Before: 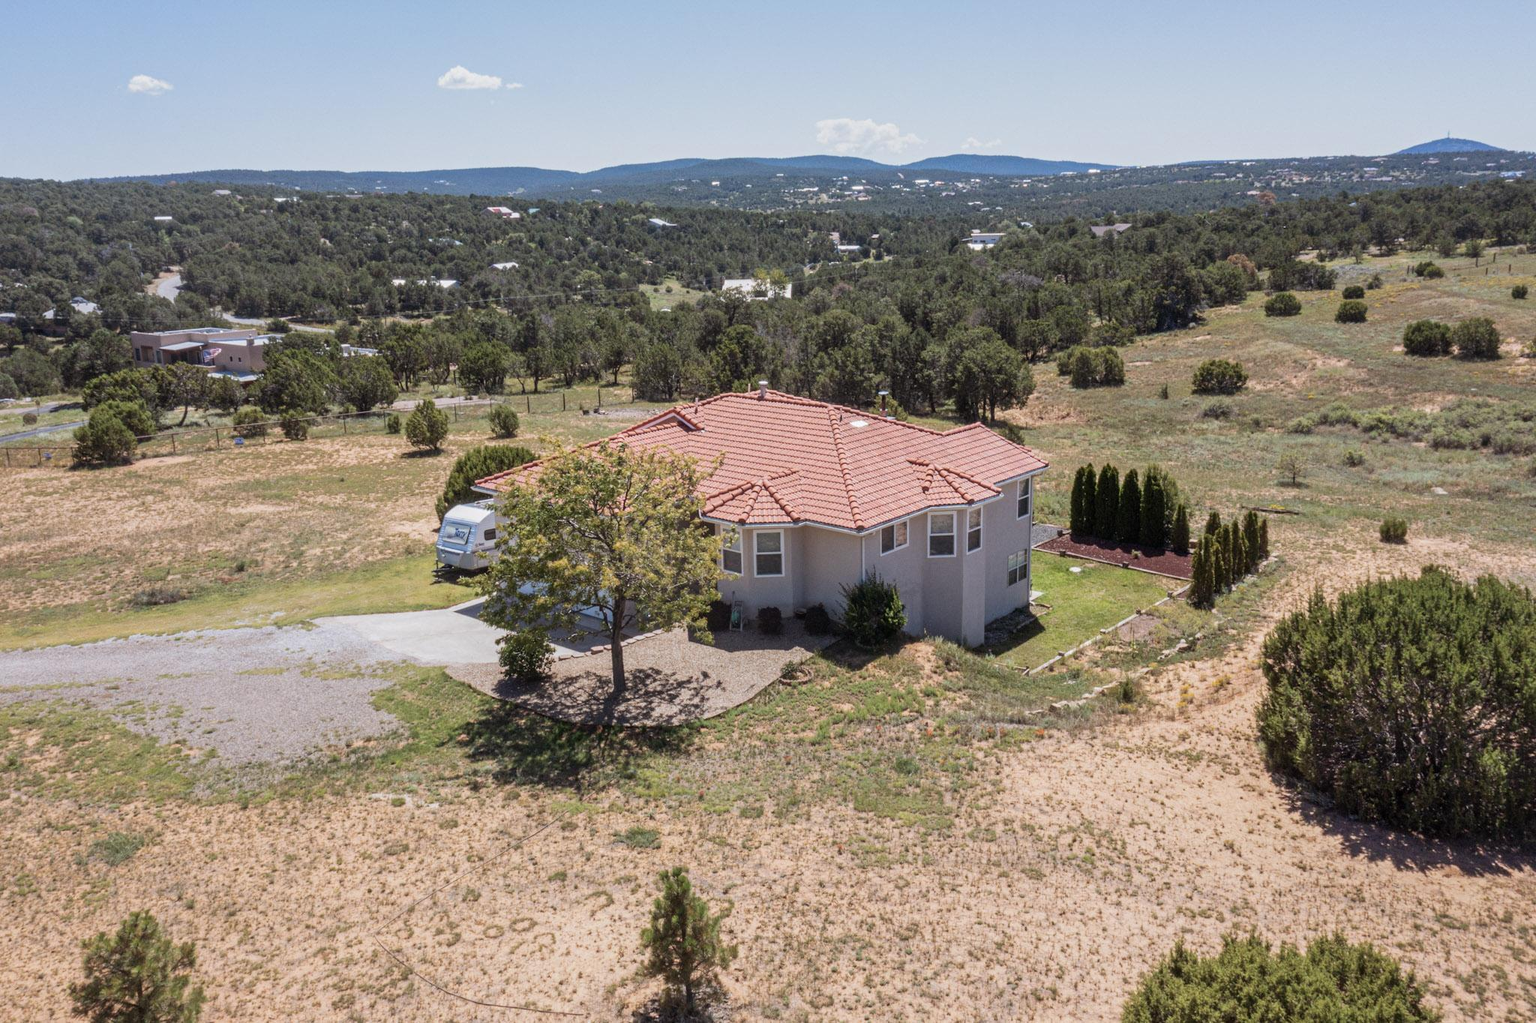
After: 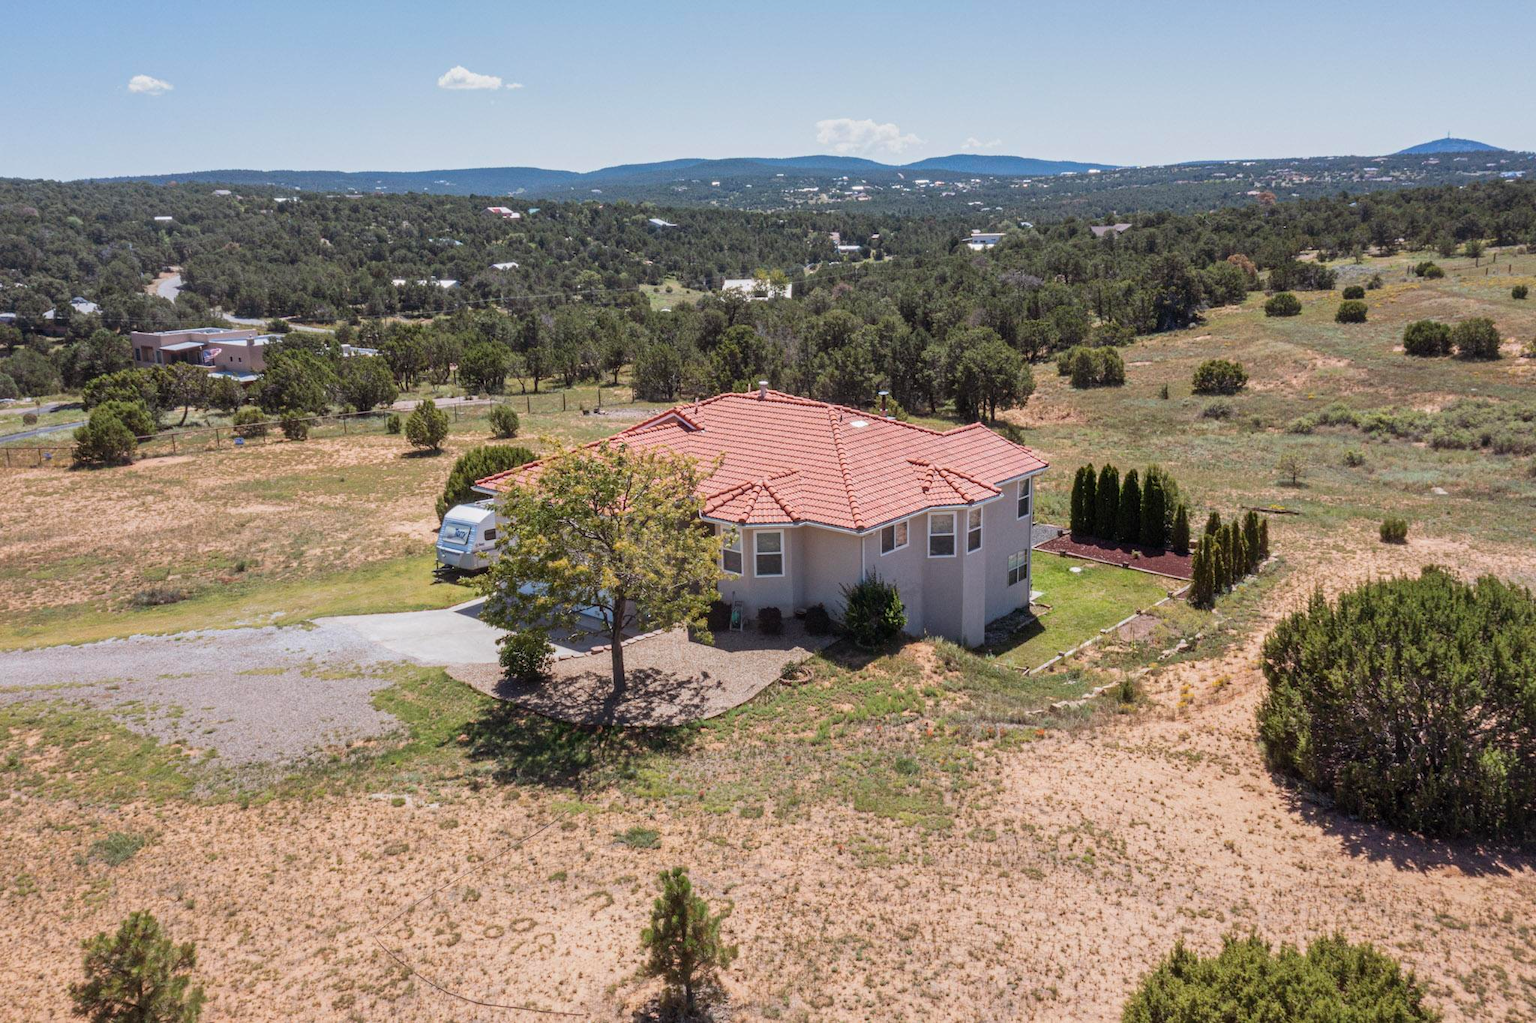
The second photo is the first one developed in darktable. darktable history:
shadows and highlights: shadows 36.23, highlights -27.11, soften with gaussian
